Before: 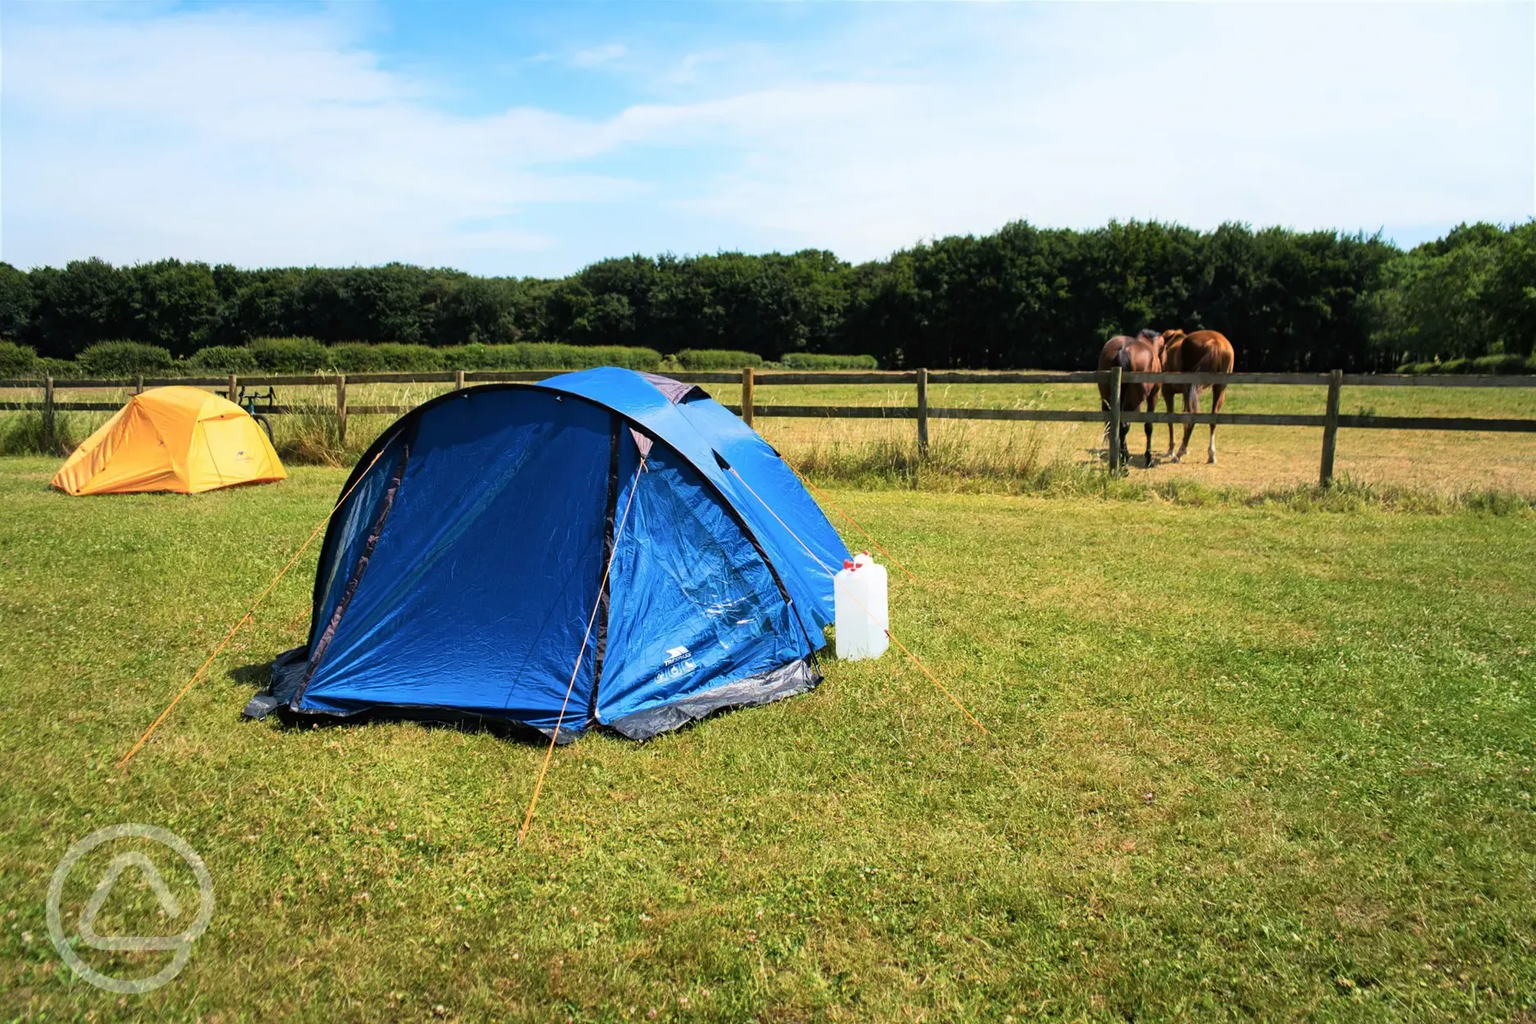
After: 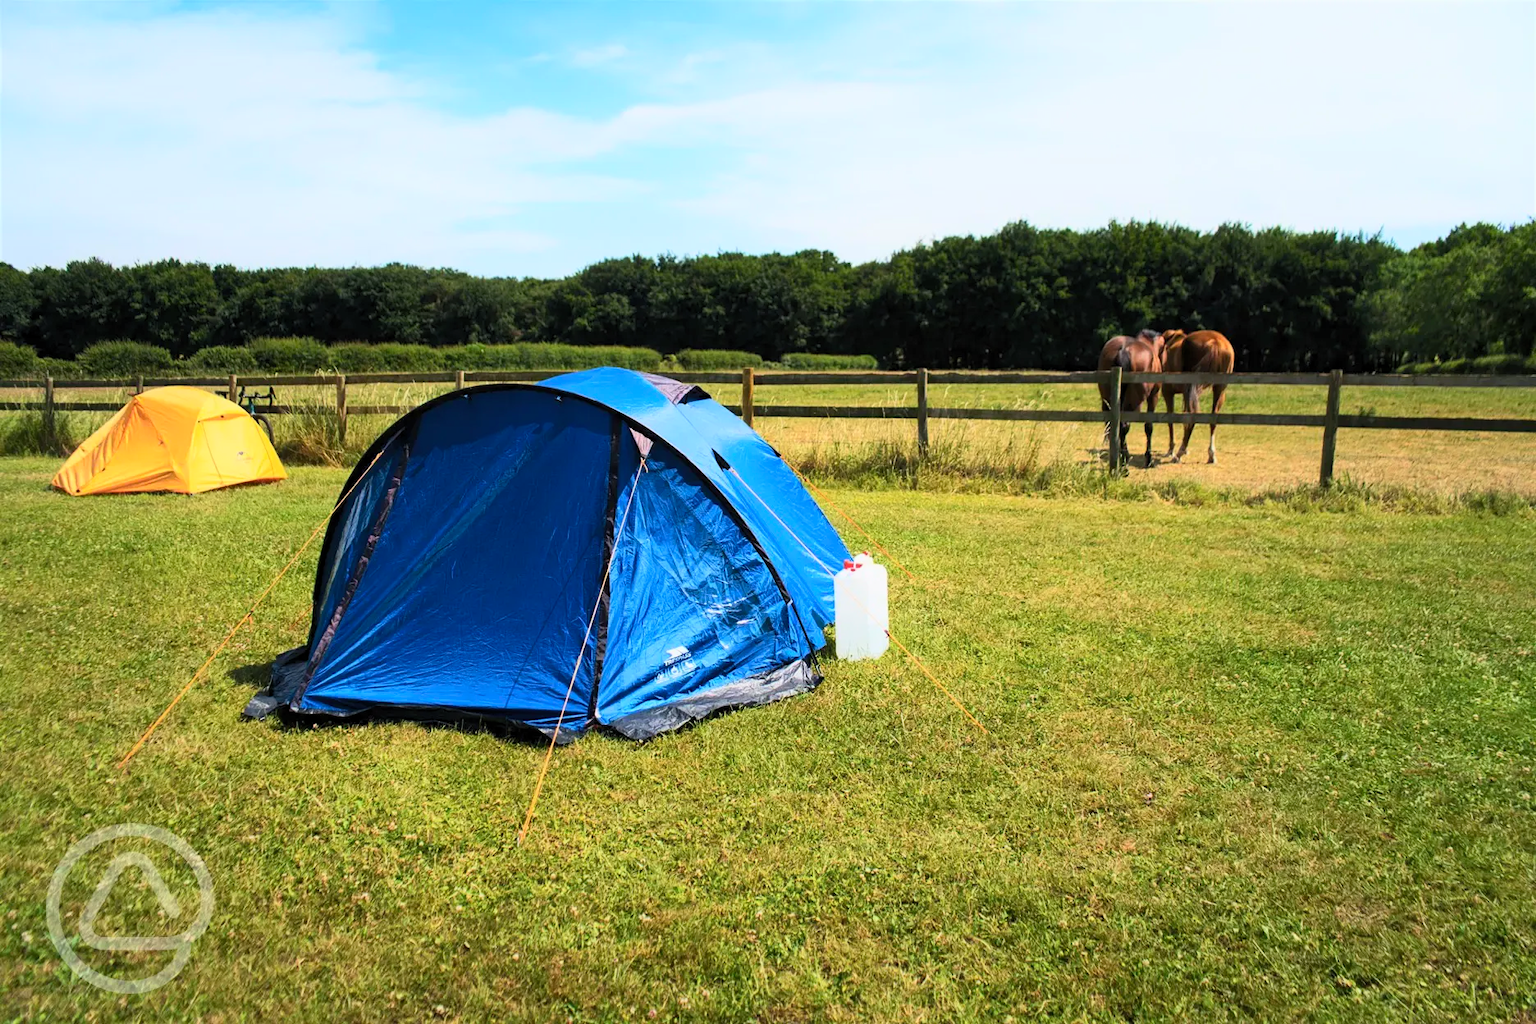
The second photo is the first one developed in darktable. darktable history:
exposure: compensate highlight preservation false
contrast brightness saturation: contrast 0.197, brightness 0.157, saturation 0.225
tone equalizer: -8 EV 0.272 EV, -7 EV 0.422 EV, -6 EV 0.442 EV, -5 EV 0.262 EV, -3 EV -0.281 EV, -2 EV -0.409 EV, -1 EV -0.423 EV, +0 EV -0.227 EV
levels: levels [0.026, 0.507, 0.987]
